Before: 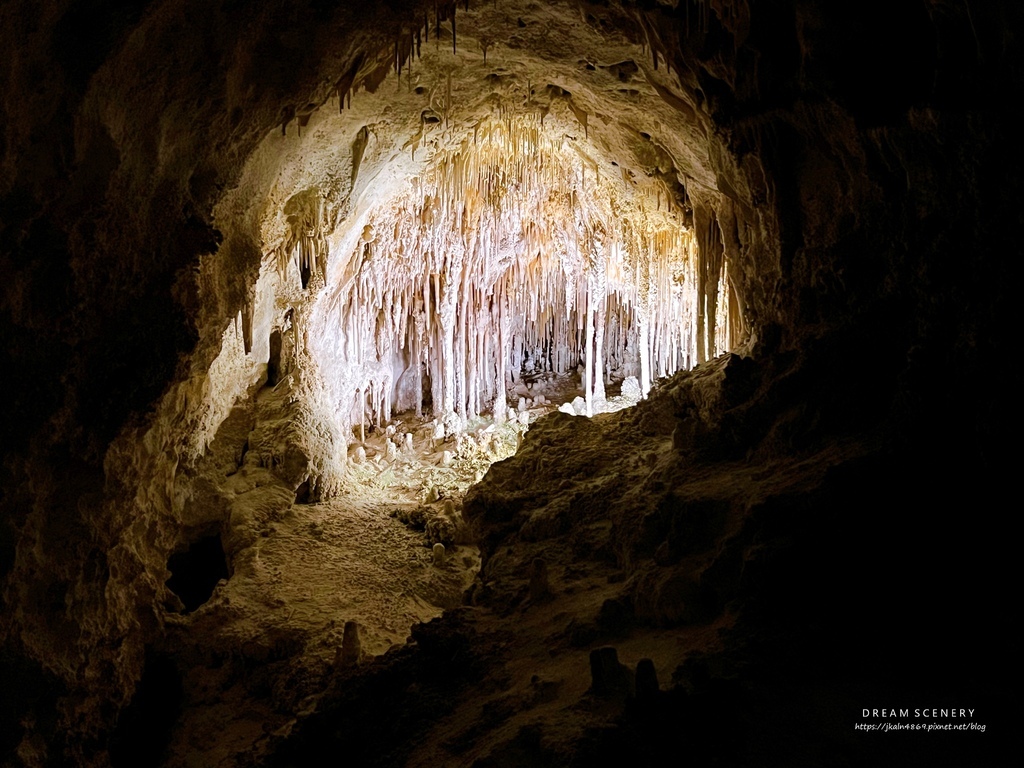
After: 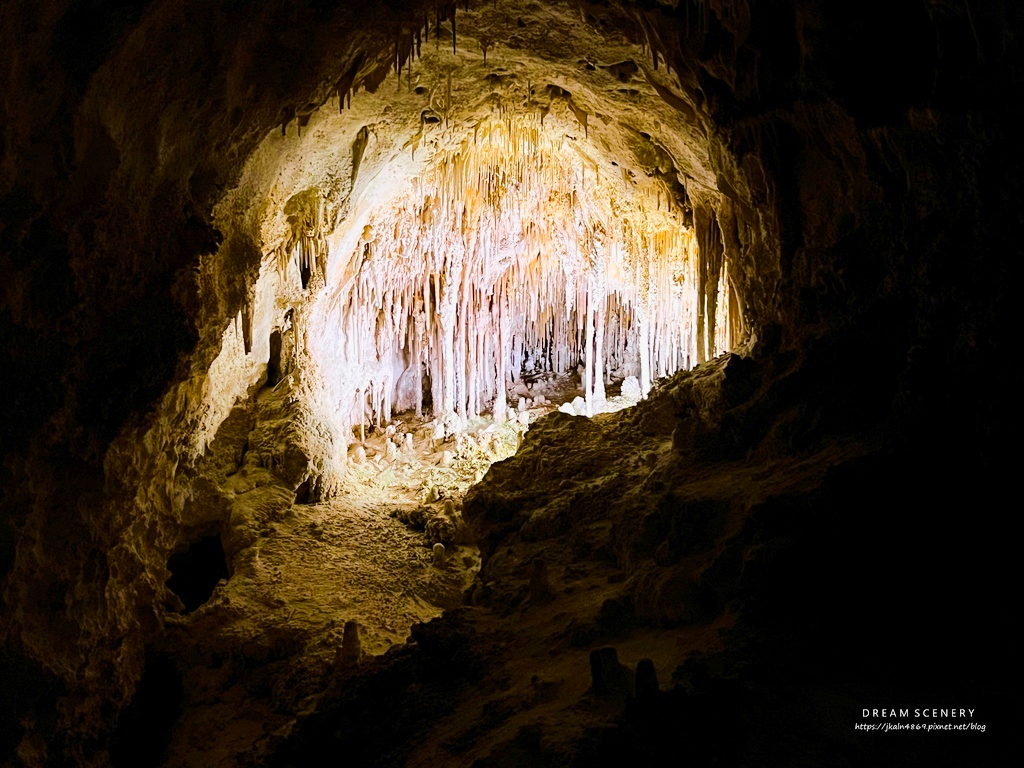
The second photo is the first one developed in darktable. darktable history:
color balance rgb: linear chroma grading › global chroma 8.934%, perceptual saturation grading › global saturation 1.837%, perceptual saturation grading › highlights -1.125%, perceptual saturation grading › mid-tones 3.566%, perceptual saturation grading › shadows 7.779%, contrast -9.76%
base curve: curves: ch0 [(0, 0) (0.032, 0.025) (0.121, 0.166) (0.206, 0.329) (0.605, 0.79) (1, 1)]
